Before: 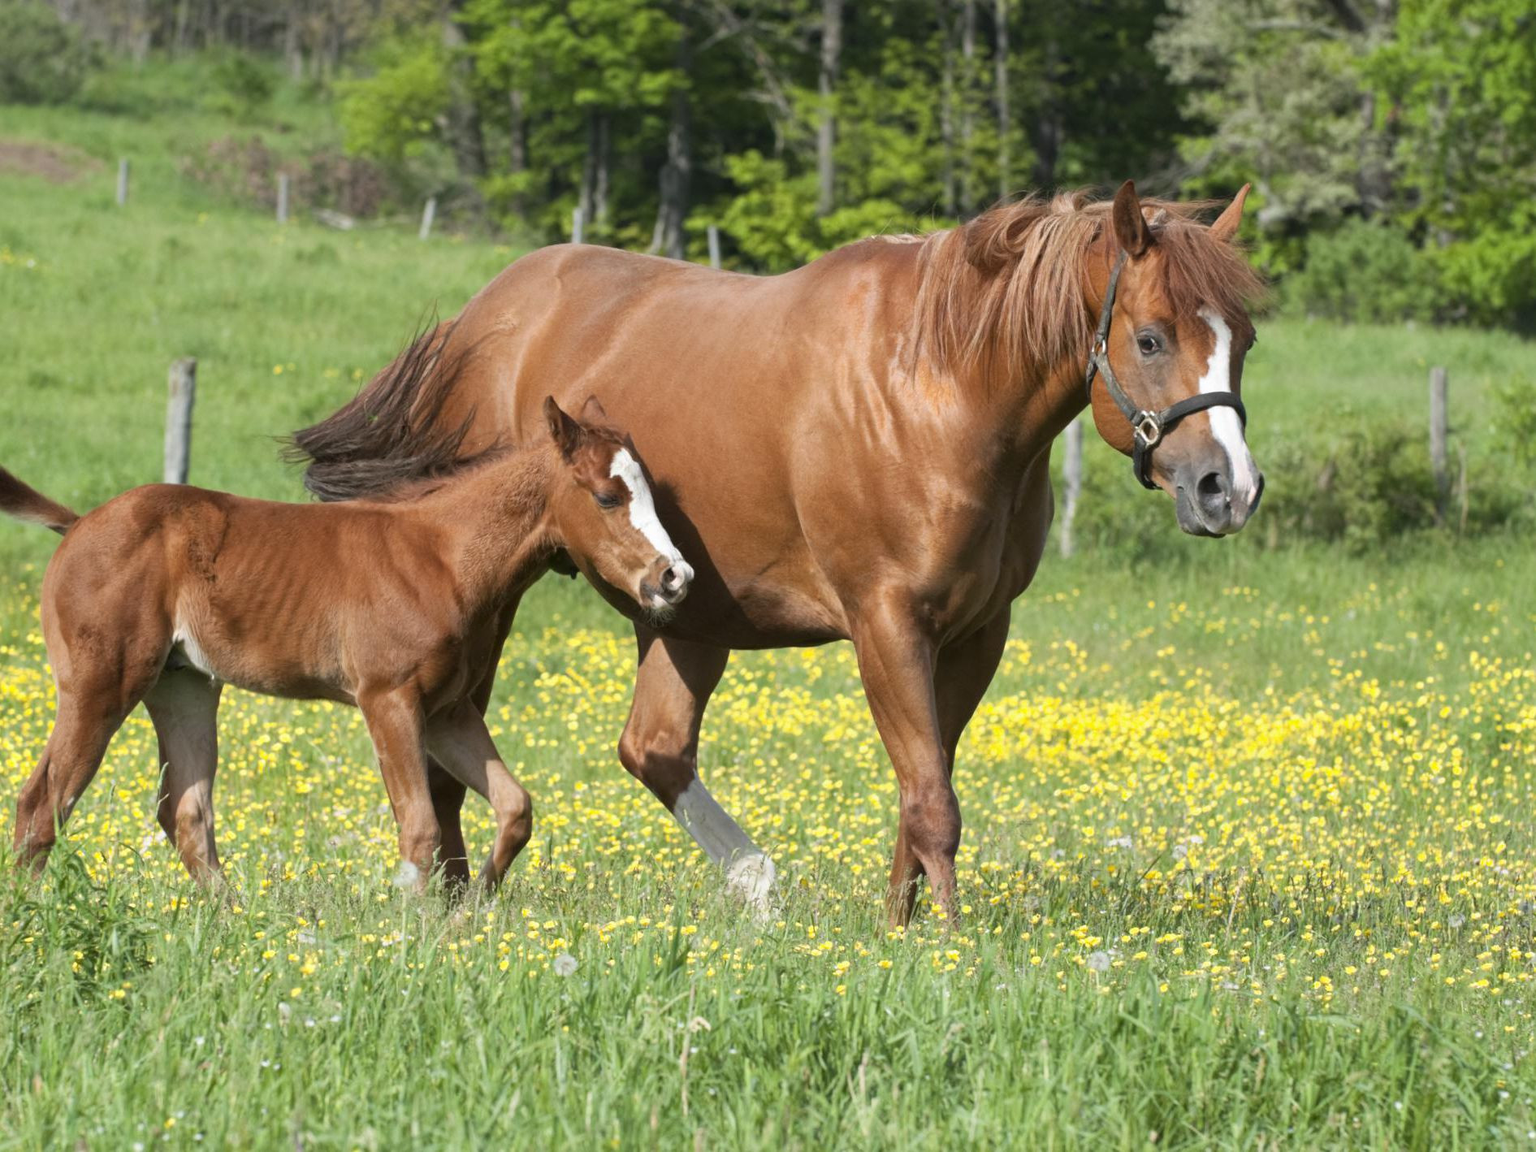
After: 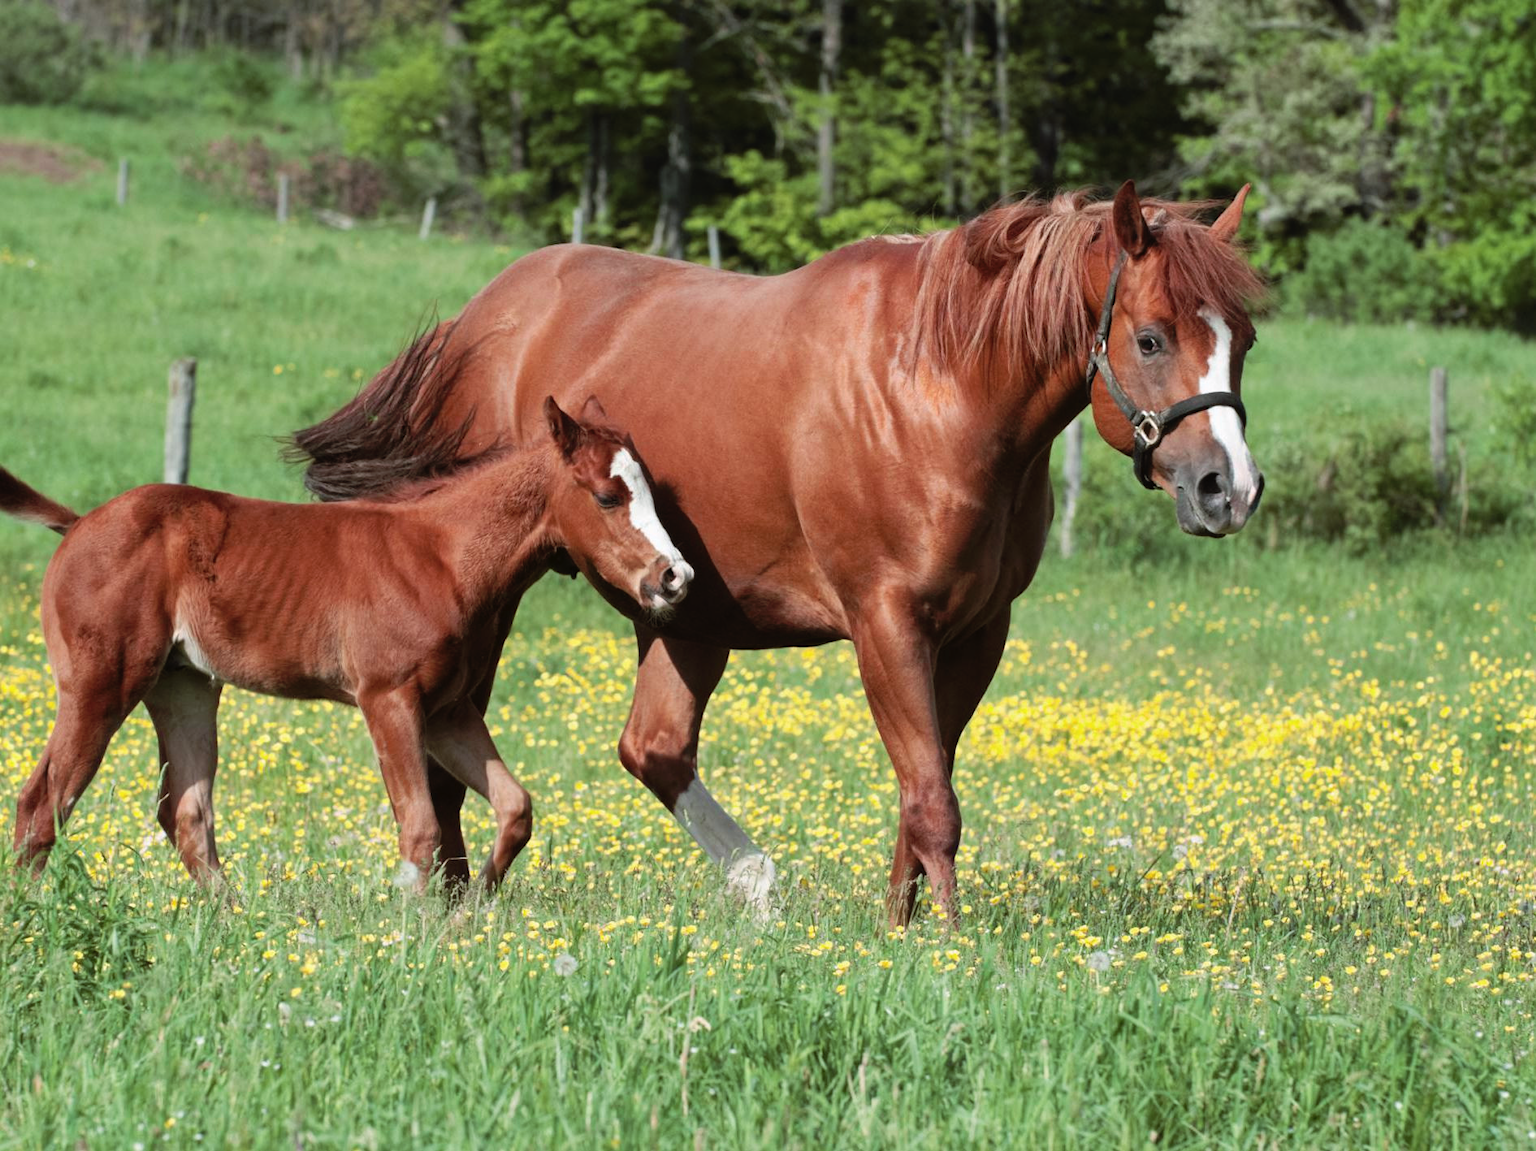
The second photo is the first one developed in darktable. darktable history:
tone curve: curves: ch0 [(0, 0) (0.003, 0.001) (0.011, 0.004) (0.025, 0.011) (0.044, 0.021) (0.069, 0.028) (0.1, 0.036) (0.136, 0.051) (0.177, 0.085) (0.224, 0.127) (0.277, 0.193) (0.335, 0.266) (0.399, 0.338) (0.468, 0.419) (0.543, 0.504) (0.623, 0.593) (0.709, 0.689) (0.801, 0.784) (0.898, 0.888) (1, 1)], preserve colors none
color look up table: target L [94.63, 93.05, 90.49, 89.97, 84.77, 77.18, 76.59, 59.73, 55.42, 47.46, 12.61, 200.45, 87.15, 78.12, 64.5, 57.64, 55.6, 52.32, 56.54, 45.54, 42.52, 35.99, 29.41, 24.44, 28.76, 0.327, 93.05, 80.15, 68.96, 61.74, 59.12, 57.05, 57.62, 47.54, 50.77, 38.45, 44.78, 39.9, 37.8, 31.44, 26.81, 17.56, 13.76, 90.51, 79.36, 78.85, 61.72, 49.35, 29.6], target a [-20.48, -30.95, -56.96, -60.62, -57.58, -49.4, -63.9, -41.42, -14.66, -38.89, -9.987, 0, 1.937, 18.19, 45.99, 8.678, 71.73, 58.84, 73.68, 44.07, 33.57, 46.47, 6.519, 19.32, 37.81, 1.08, -0.343, 31.19, 1.961, 74.88, 80.49, 41.85, 75.99, 56.72, 2.667, 36.4, -0.625, 55.33, 49.68, -0.63, 30.24, 24.55, 27.95, -42.37, -37.82, -45.21, -13.48, -20.1, -2.214], target b [6.55, 54.1, 28.55, 71.44, 16.75, 21.16, 60.27, 16.93, 20.16, 35.37, 16.21, 0, 76.78, 34.35, 38.78, 1.064, 18.81, 50.84, 53.88, 7.029, 32.85, 37.06, 24.69, 15.29, 28.98, 0.508, -0.123, -7.509, -29.58, -15.8, -33.65, -26.91, 15.24, -44.83, -55.27, -72.31, -43.06, -34.09, 0.875, 0.916, -34.89, -10.99, -42.39, -5.788, -21.08, -4.365, -9.42, -17.21, -24.12], num patches 49
